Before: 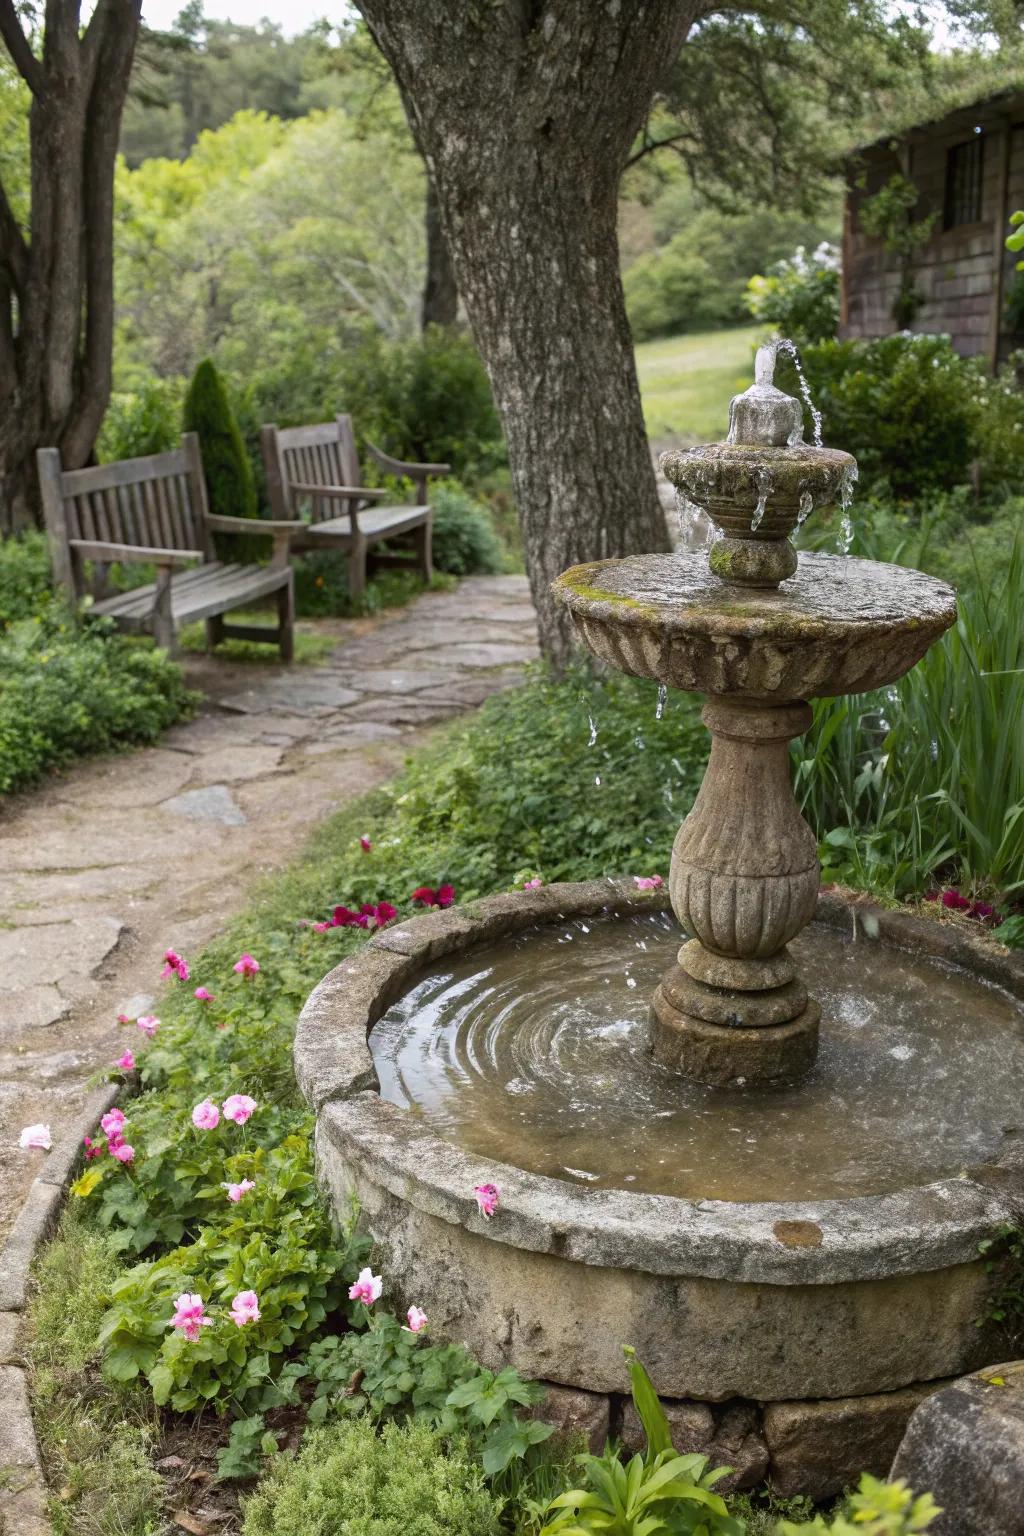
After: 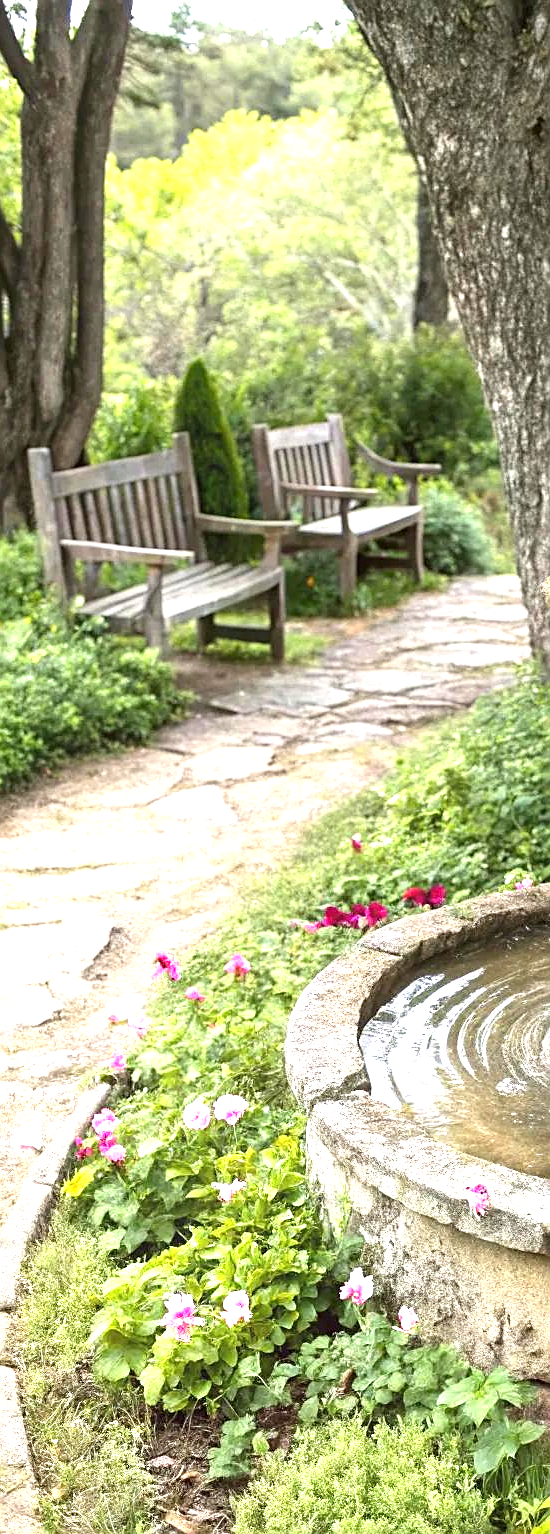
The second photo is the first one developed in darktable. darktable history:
crop: left 0.952%, right 45.24%, bottom 0.088%
exposure: black level correction 0, exposure 1.453 EV, compensate highlight preservation false
sharpen: on, module defaults
